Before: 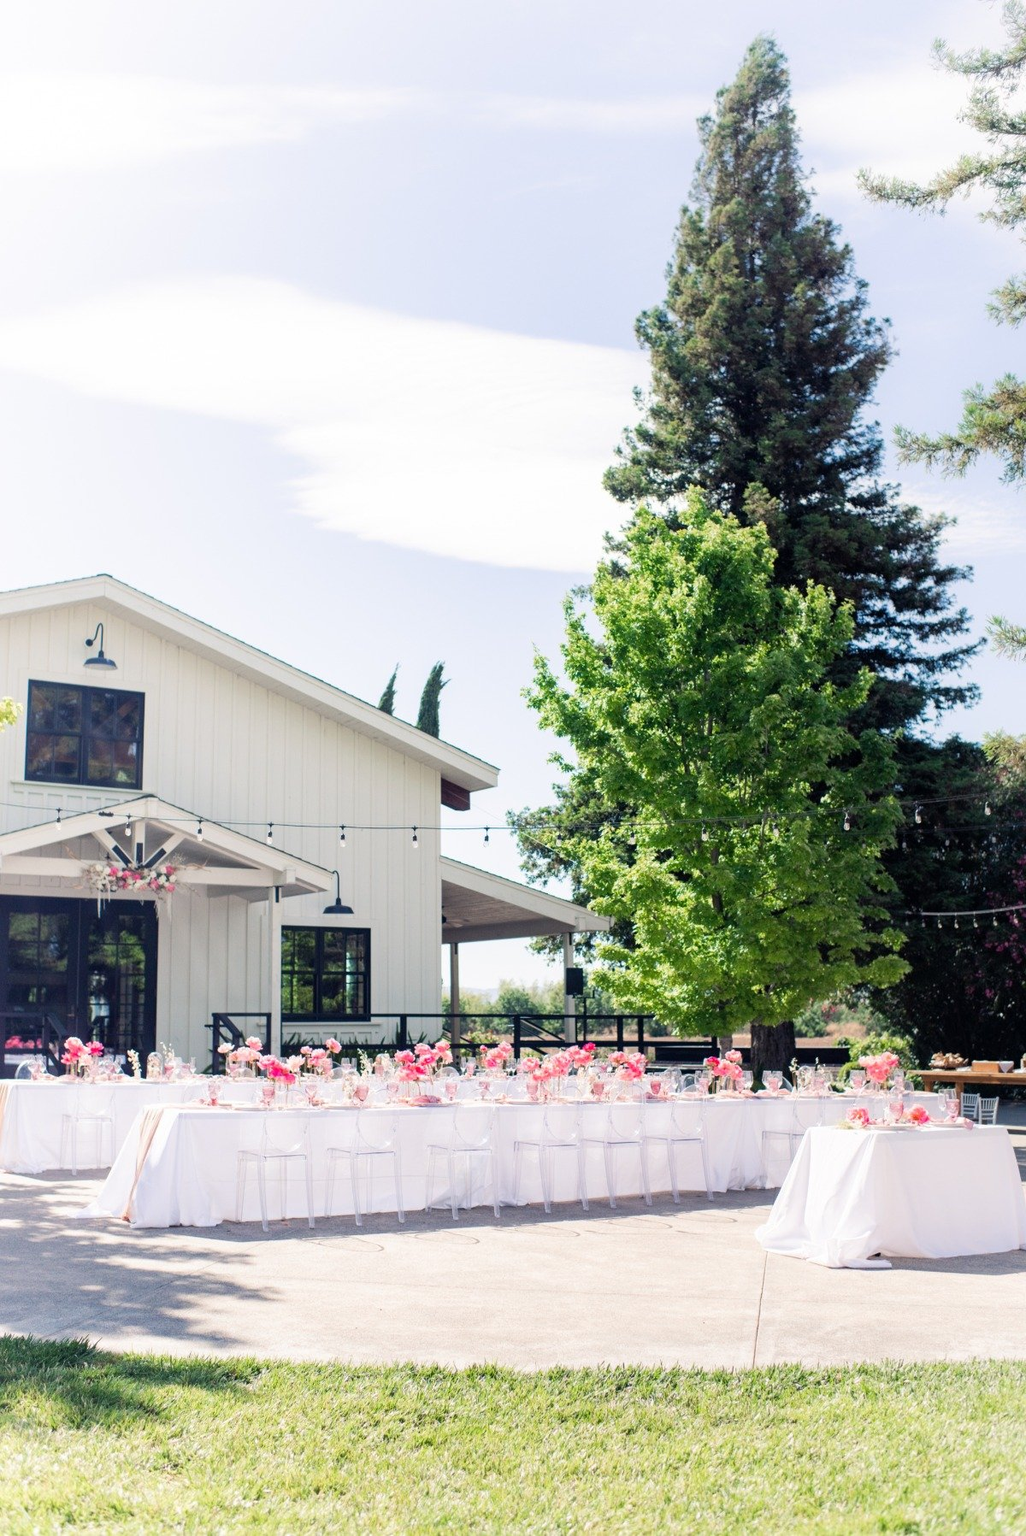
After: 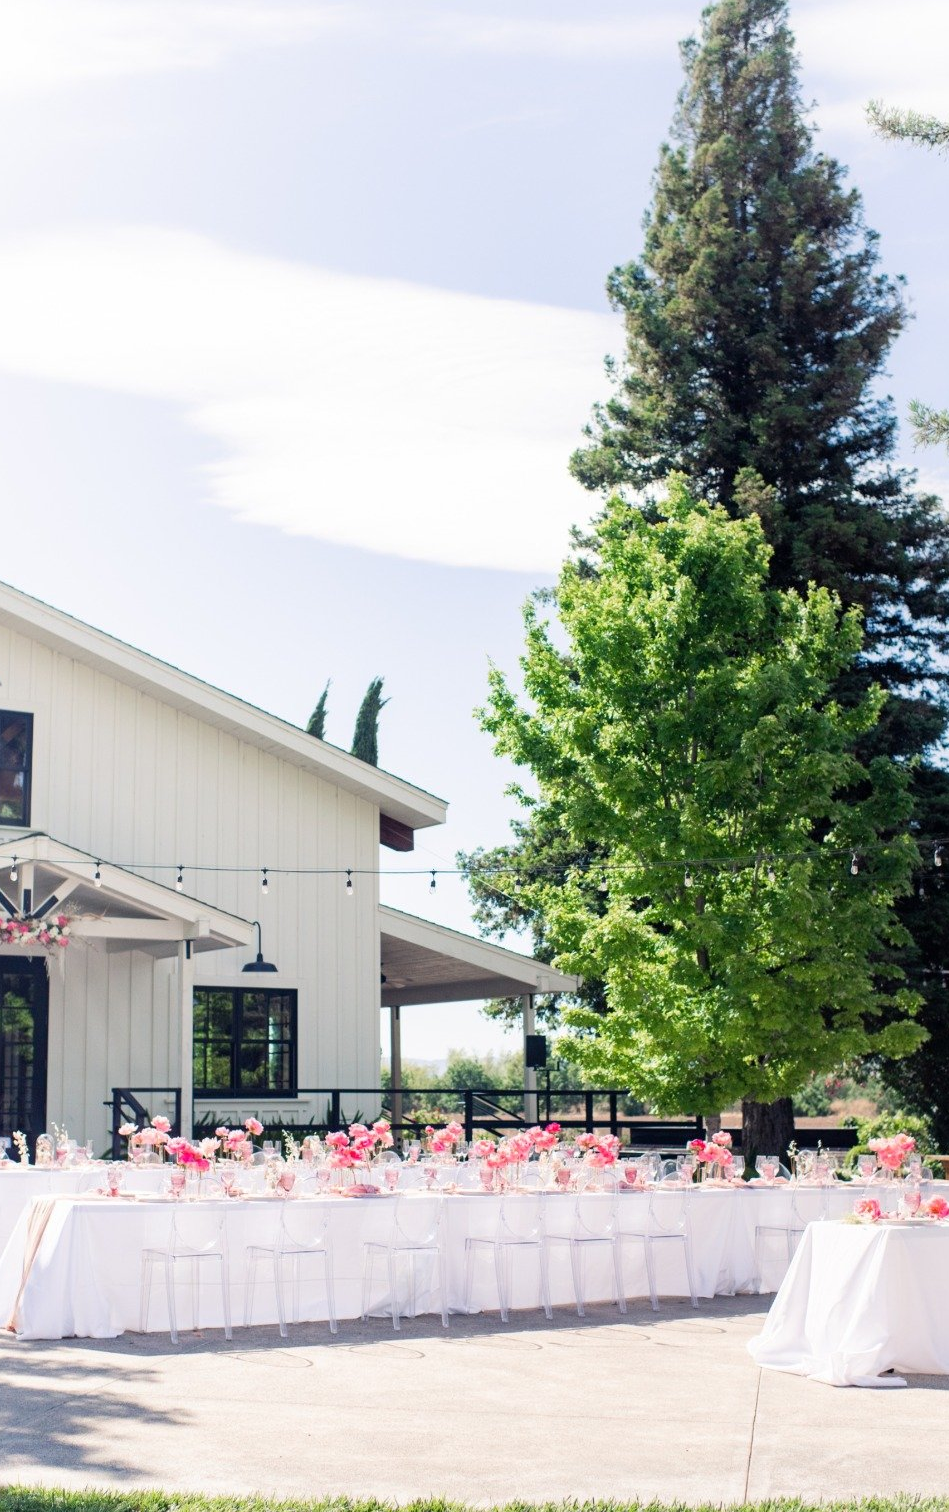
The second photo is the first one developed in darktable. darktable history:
crop: left 11.334%, top 5.415%, right 9.574%, bottom 10.437%
